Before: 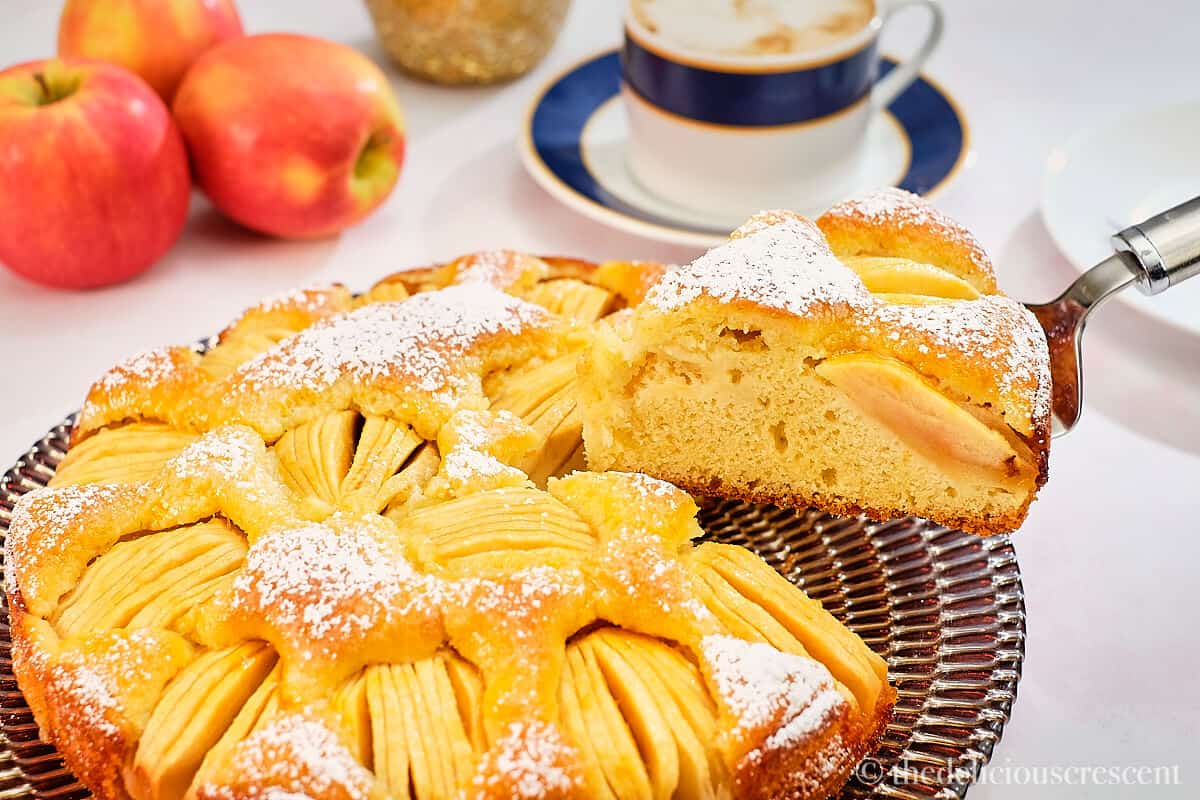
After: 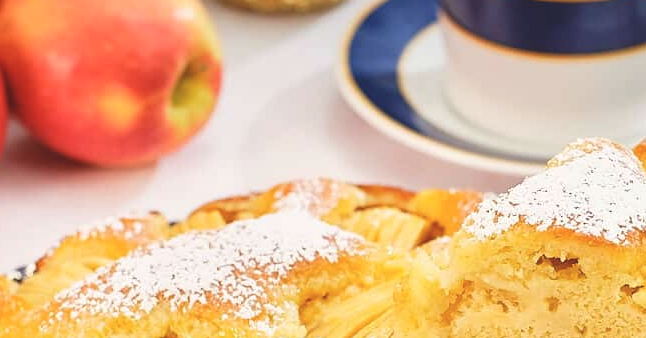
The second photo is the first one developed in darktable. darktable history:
color balance: lift [1.007, 1, 1, 1], gamma [1.097, 1, 1, 1]
crop: left 15.306%, top 9.065%, right 30.789%, bottom 48.638%
